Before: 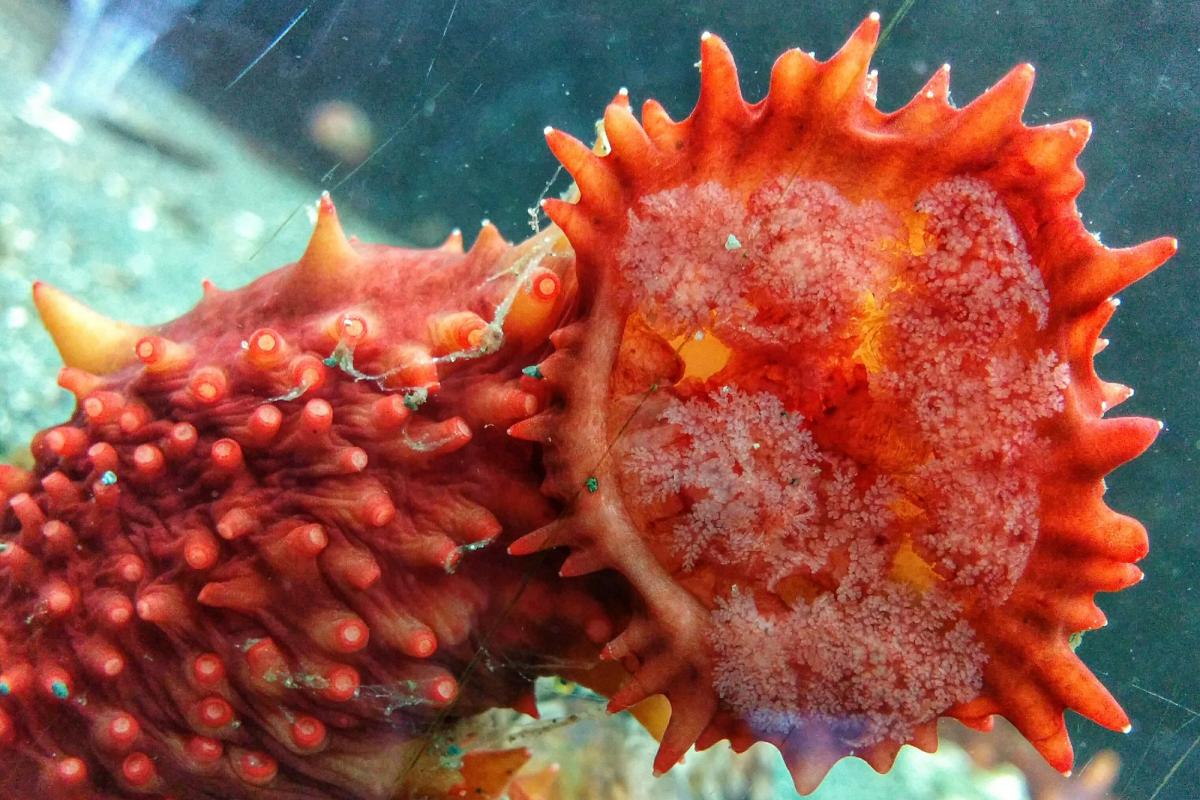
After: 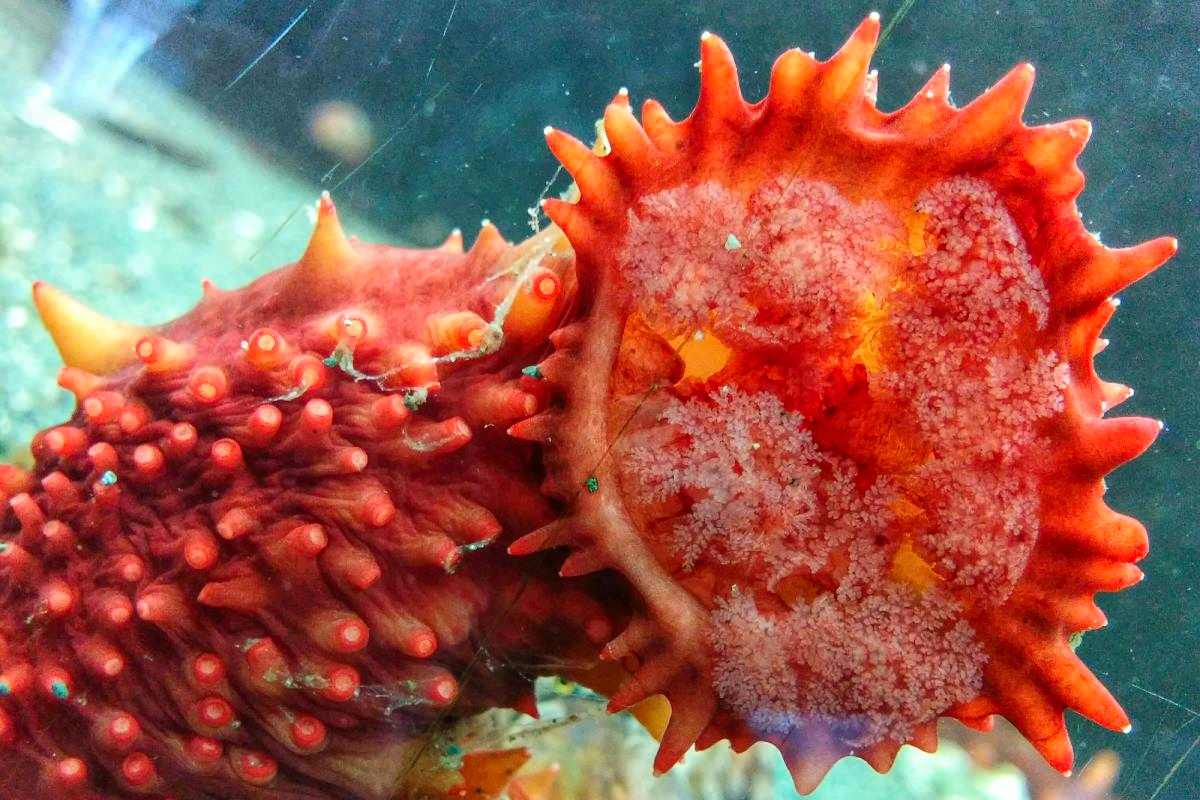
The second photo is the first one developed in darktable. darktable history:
contrast brightness saturation: contrast 0.097, brightness 0.039, saturation 0.086
